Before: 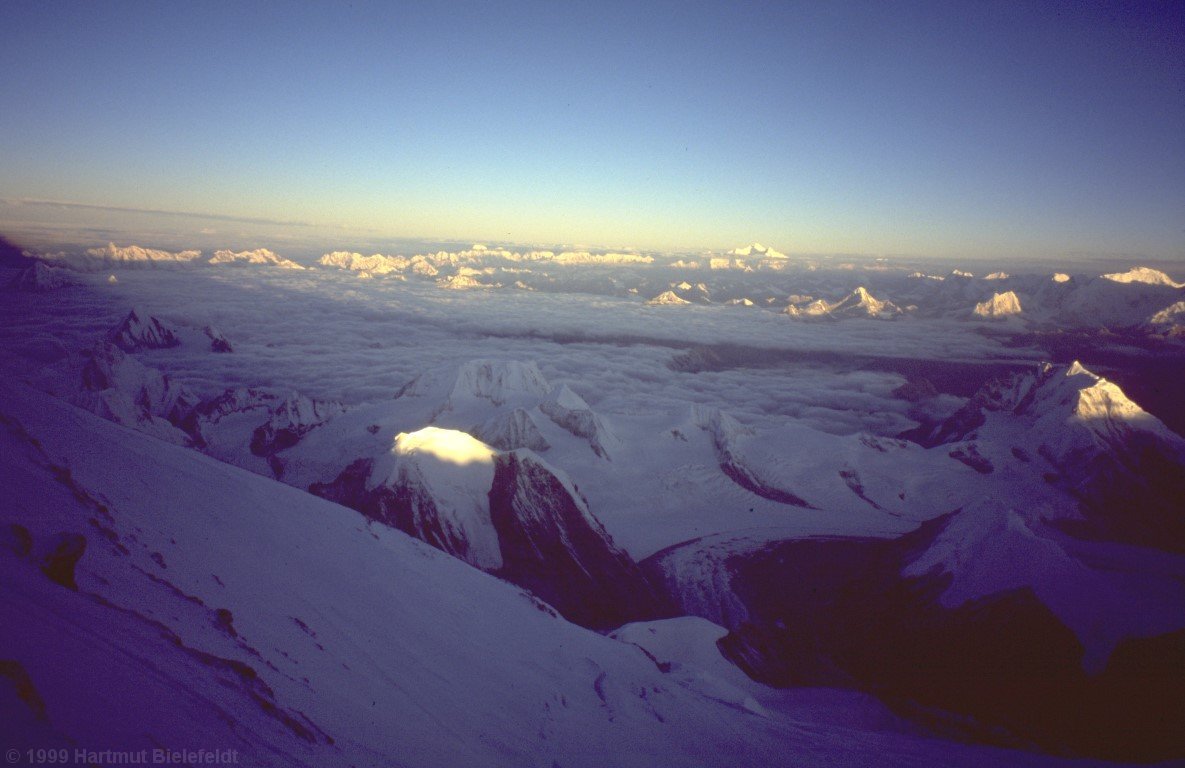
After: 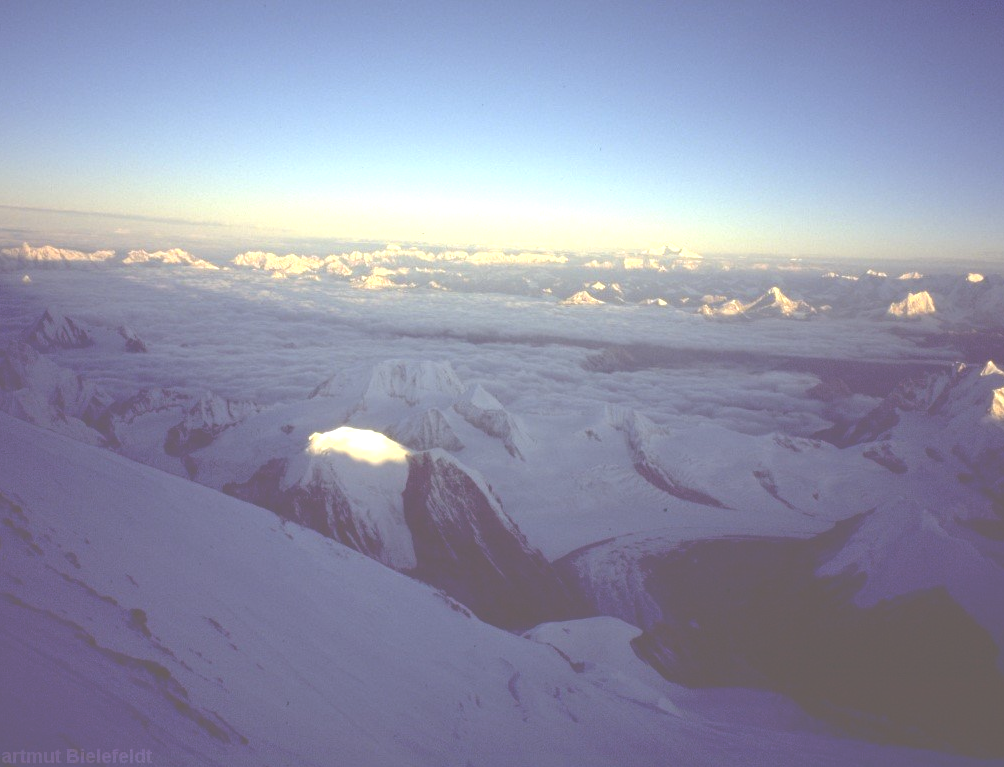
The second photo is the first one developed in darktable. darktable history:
exposure: black level correction -0.071, exposure 0.501 EV, compensate exposure bias true, compensate highlight preservation false
crop: left 7.33%, right 7.864%
